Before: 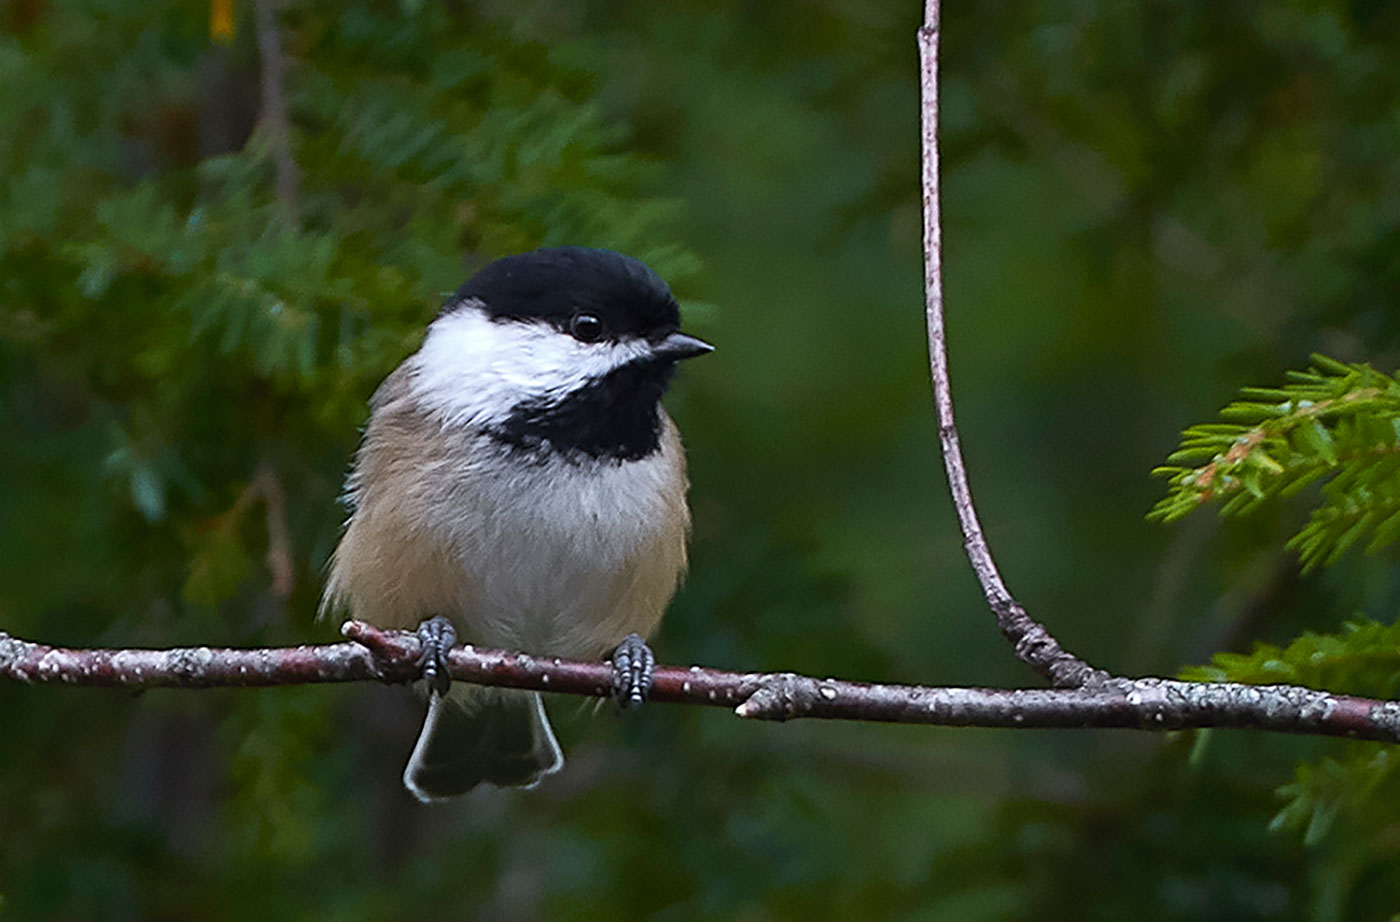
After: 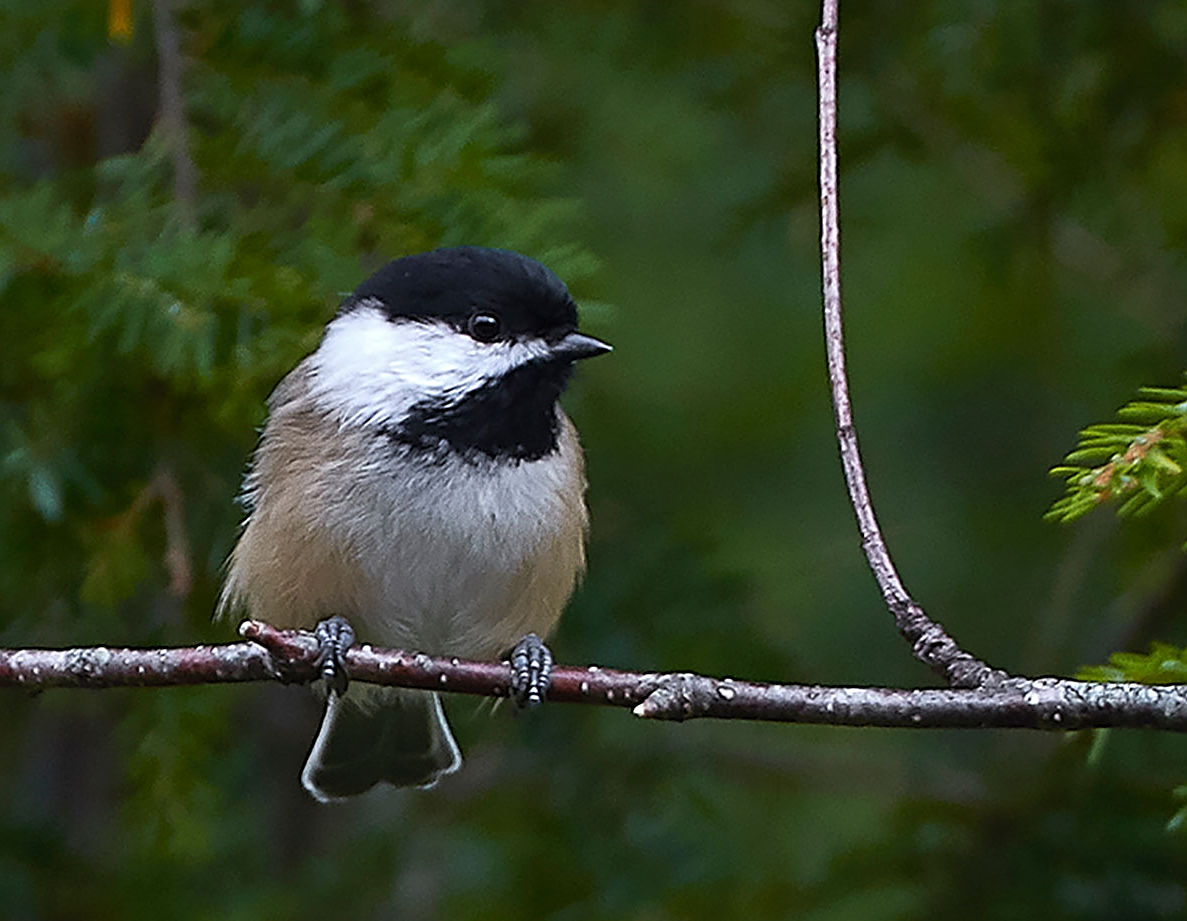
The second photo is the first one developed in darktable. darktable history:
sharpen: on, module defaults
crop: left 7.329%, right 7.848%
